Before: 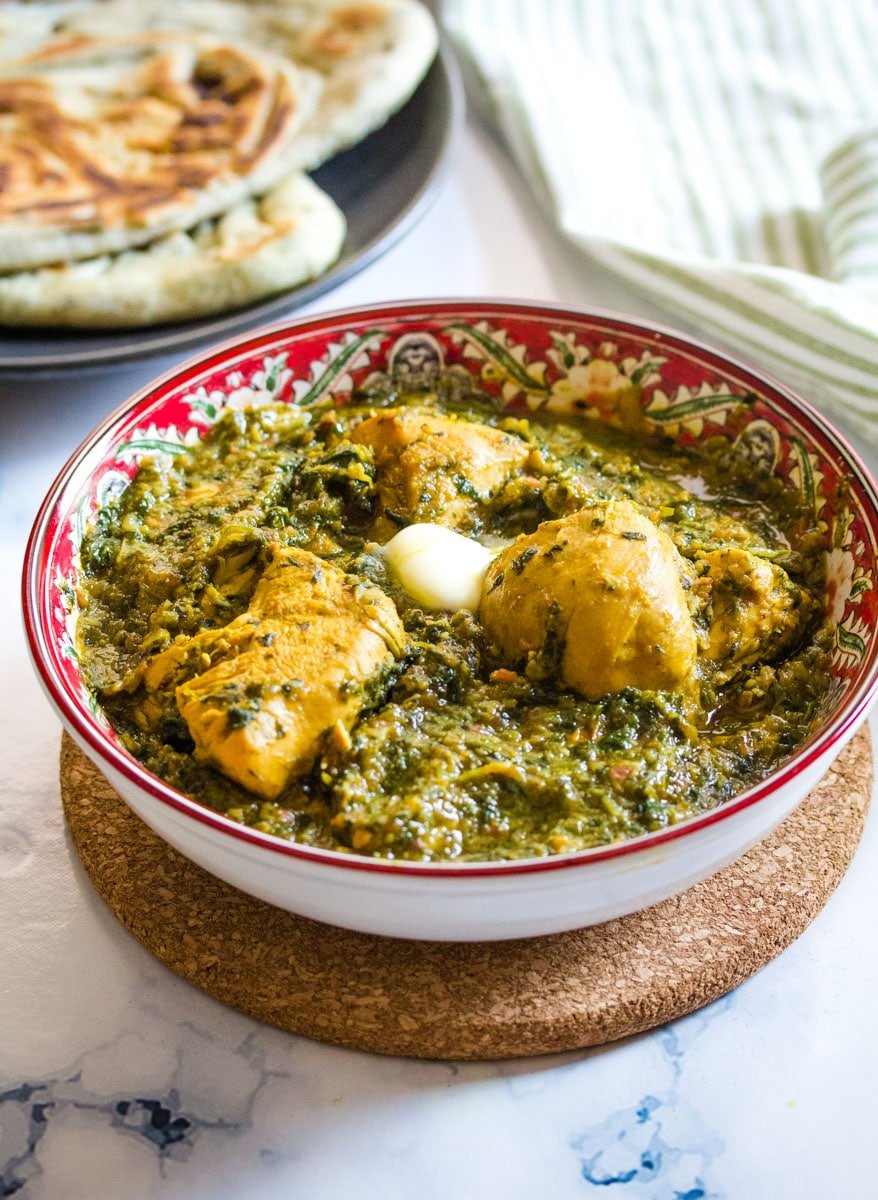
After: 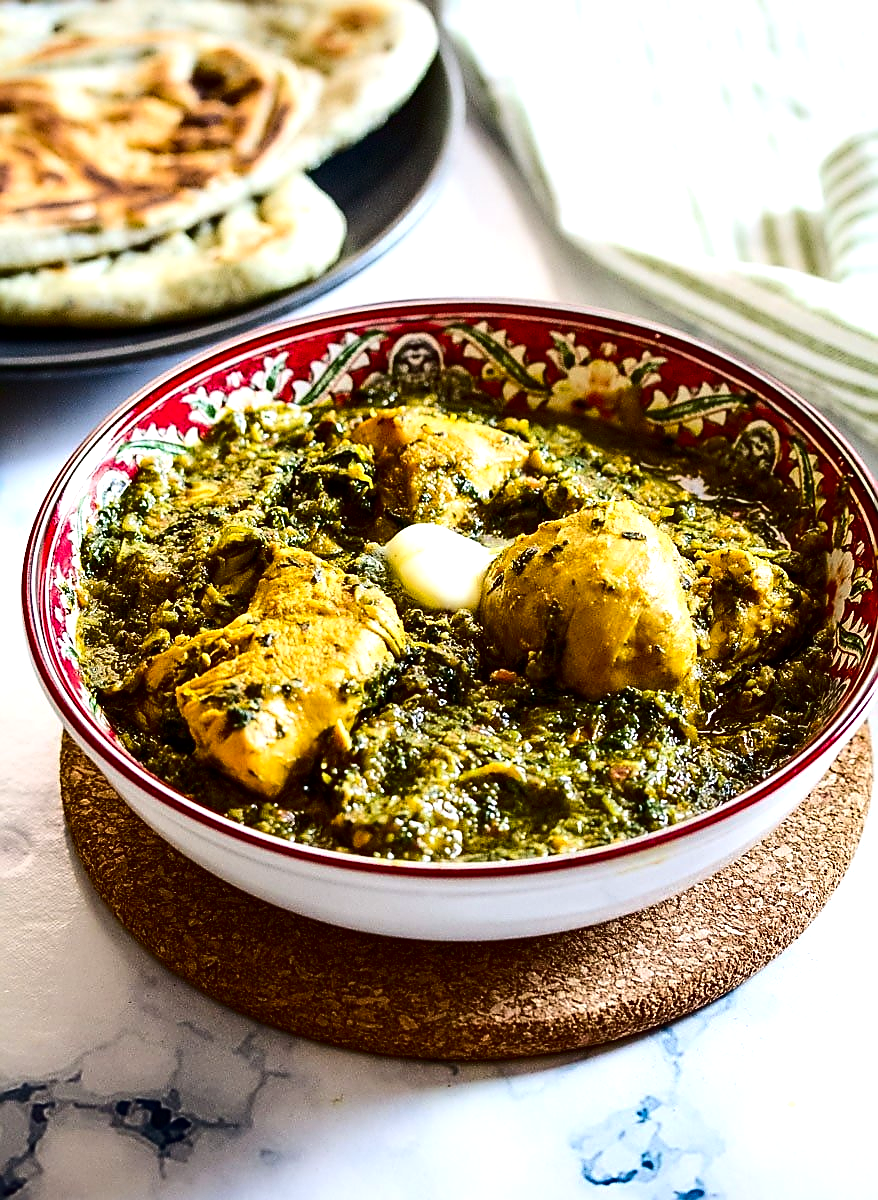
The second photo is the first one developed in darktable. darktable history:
sharpen: radius 1.4, amount 1.25, threshold 0.7
tone equalizer: -8 EV -0.417 EV, -7 EV -0.389 EV, -6 EV -0.333 EV, -5 EV -0.222 EV, -3 EV 0.222 EV, -2 EV 0.333 EV, -1 EV 0.389 EV, +0 EV 0.417 EV, edges refinement/feathering 500, mask exposure compensation -1.57 EV, preserve details no
contrast brightness saturation: contrast 0.19, brightness -0.24, saturation 0.11
